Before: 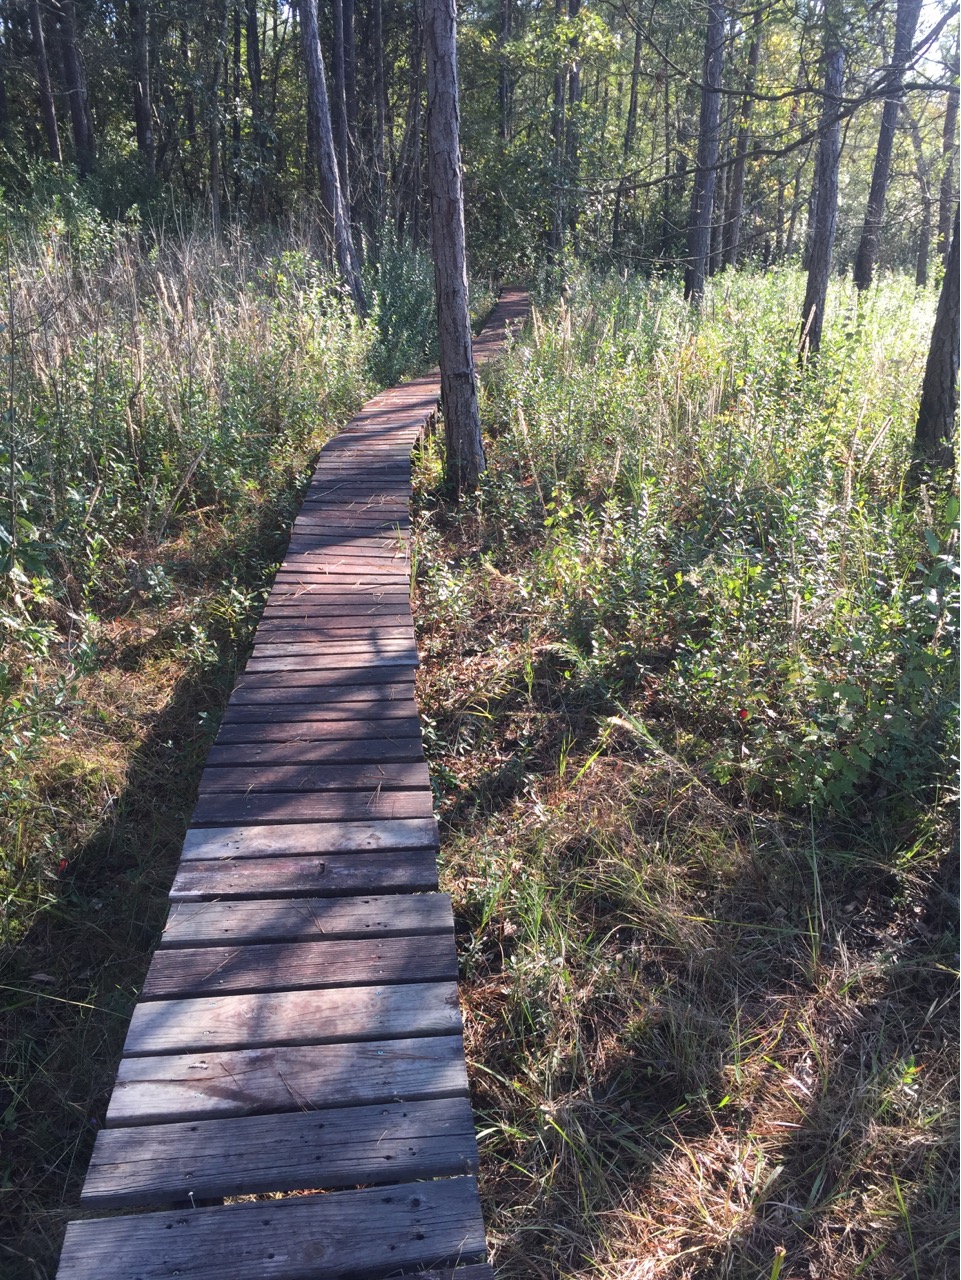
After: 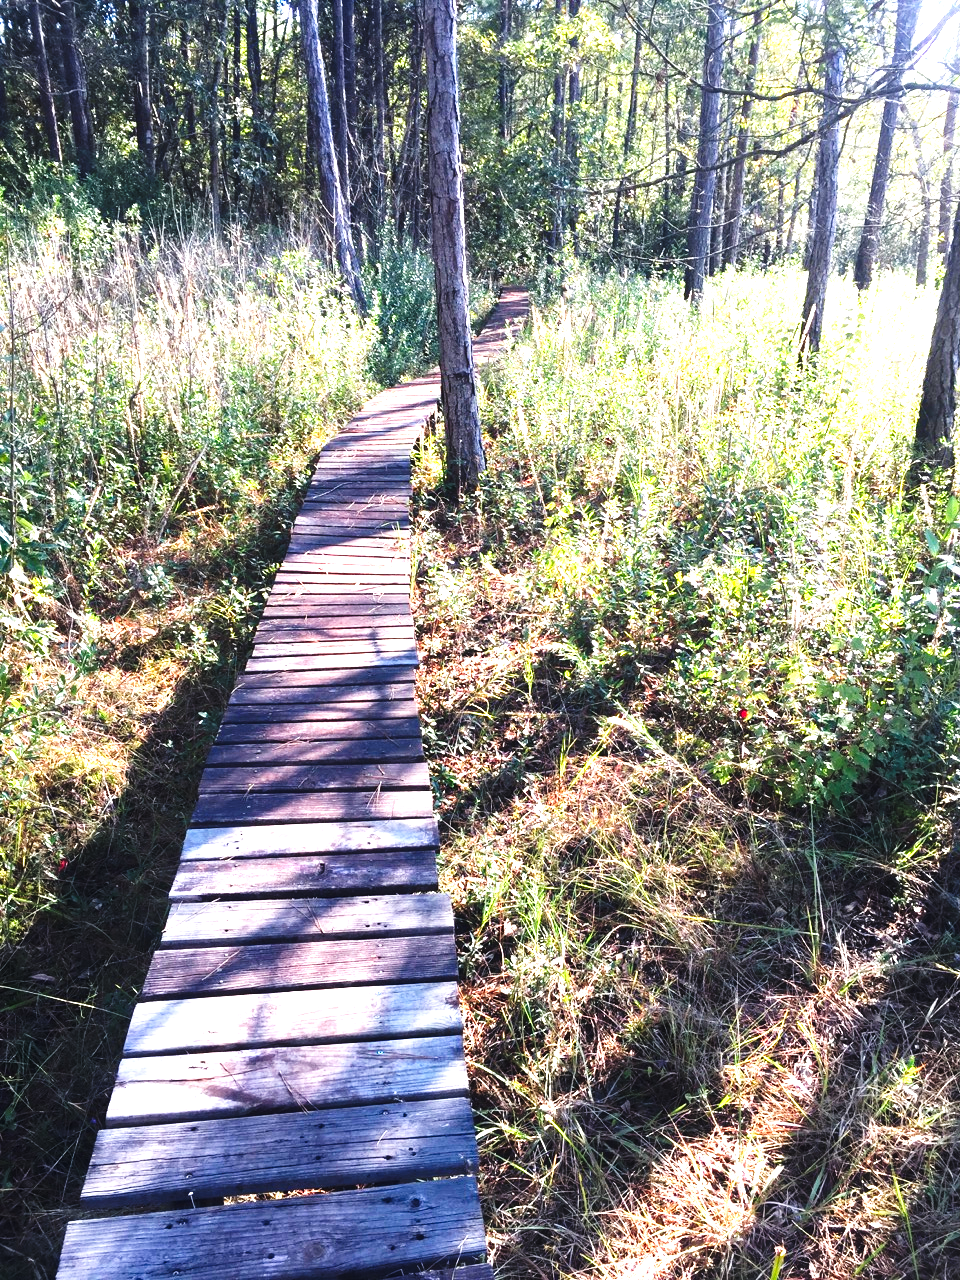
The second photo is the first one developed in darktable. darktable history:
base curve: curves: ch0 [(0, 0) (0.036, 0.025) (0.121, 0.166) (0.206, 0.329) (0.605, 0.79) (1, 1)], preserve colors none
levels: levels [0, 0.374, 0.749]
